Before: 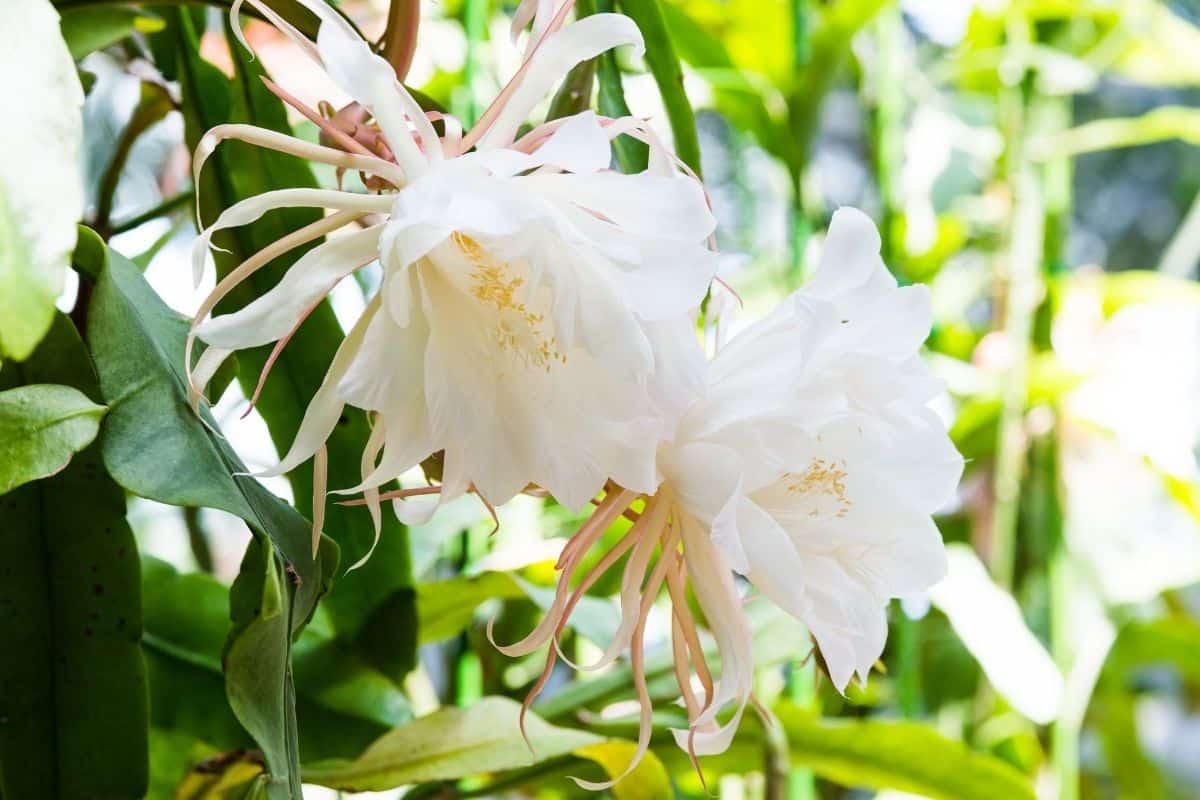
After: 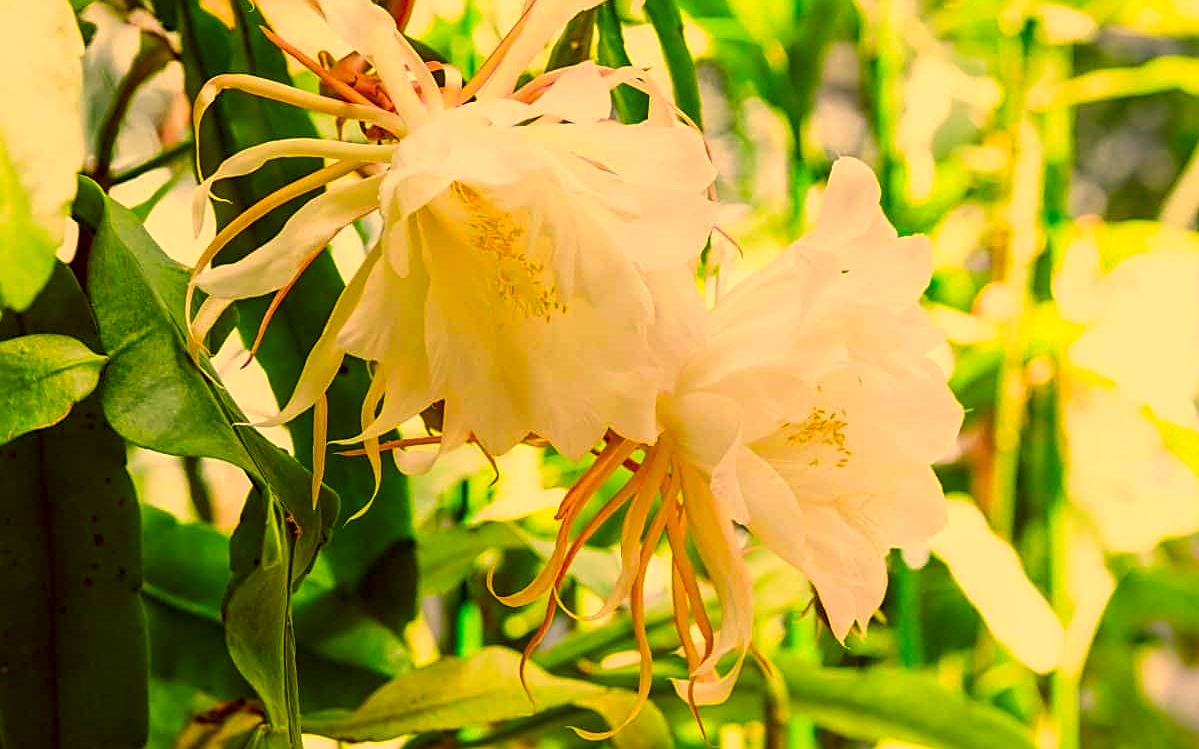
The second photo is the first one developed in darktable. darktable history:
crop and rotate: top 6.297%
local contrast: shadows 95%, midtone range 0.497
color correction: highlights a* 11.05, highlights b* 30.12, shadows a* 2.57, shadows b* 16.81, saturation 1.74
exposure: exposure -0.155 EV, compensate exposure bias true, compensate highlight preservation false
sharpen: on, module defaults
